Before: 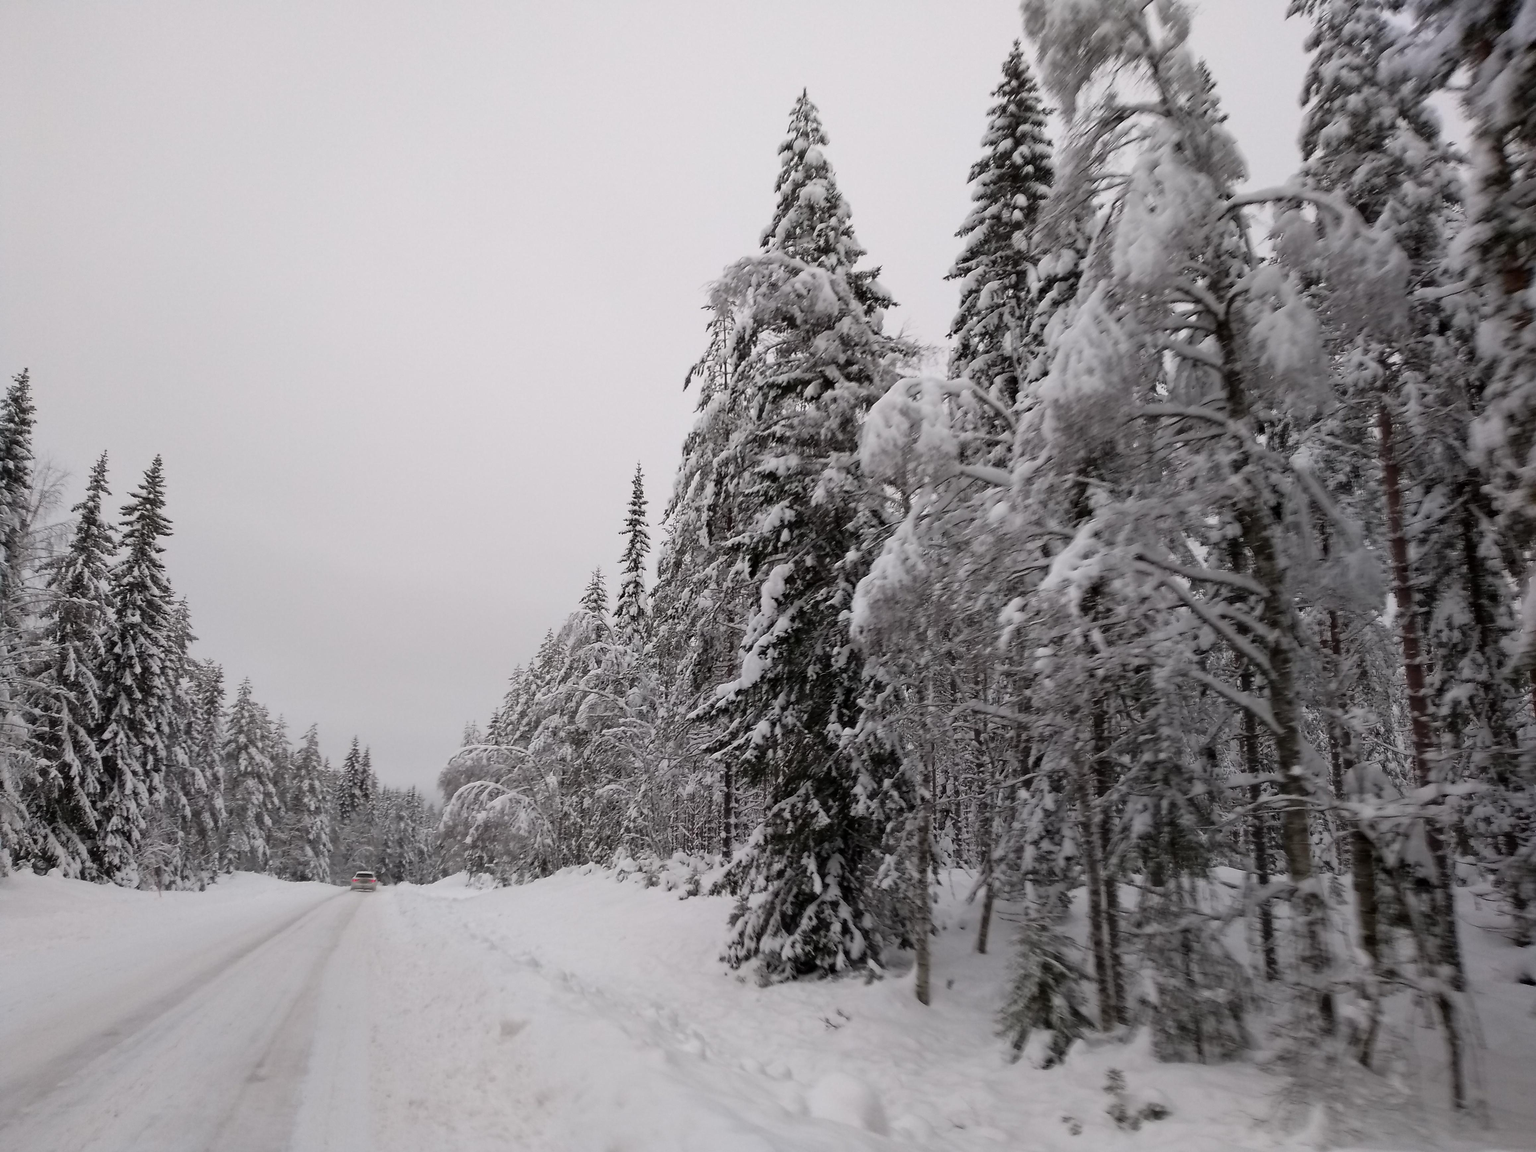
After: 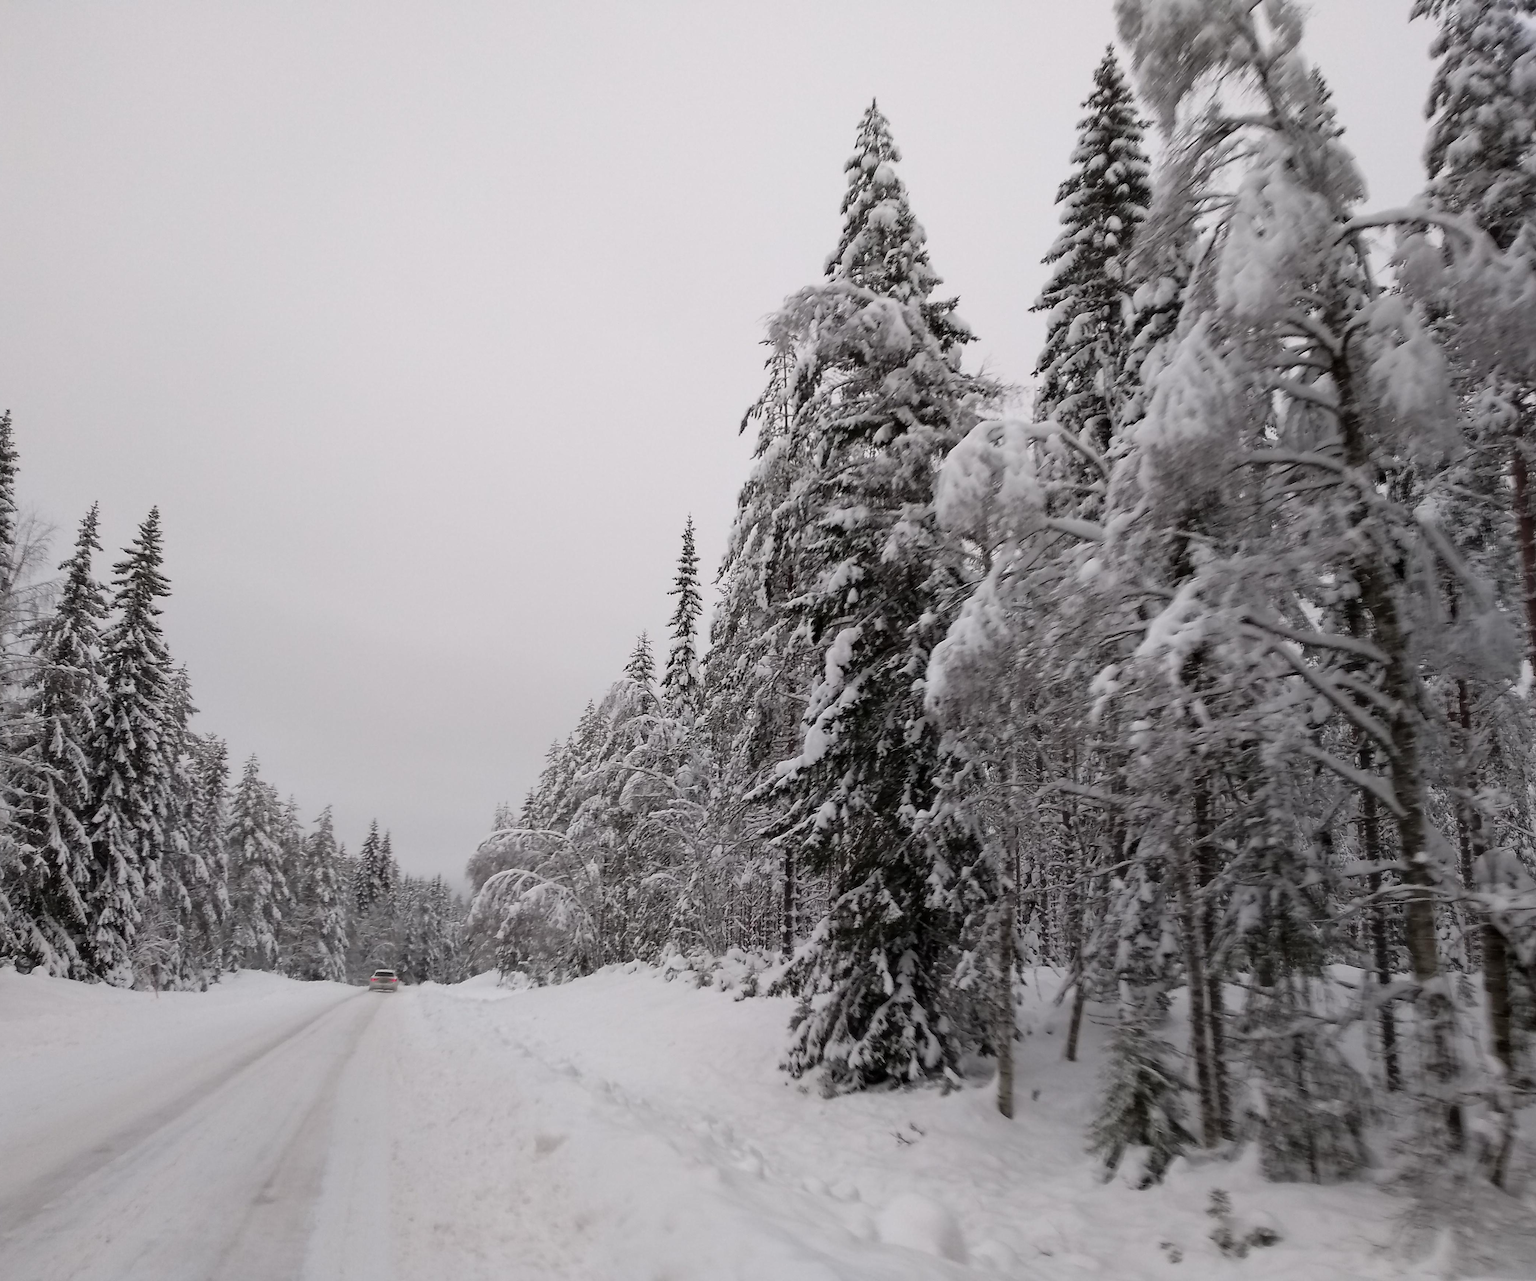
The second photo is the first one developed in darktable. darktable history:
crop and rotate: left 1.271%, right 8.816%
